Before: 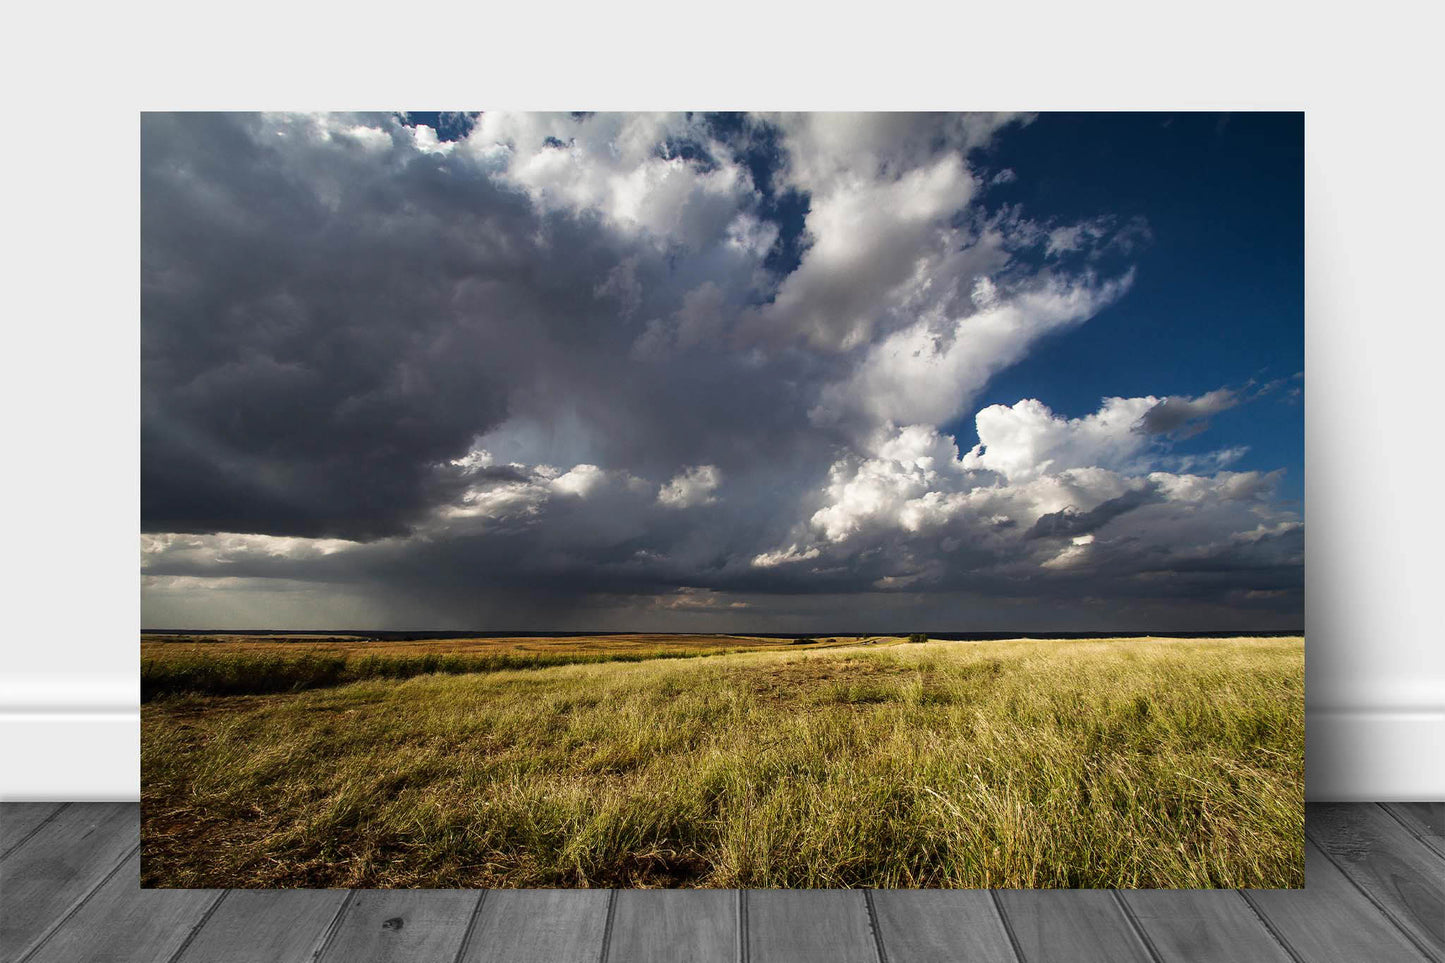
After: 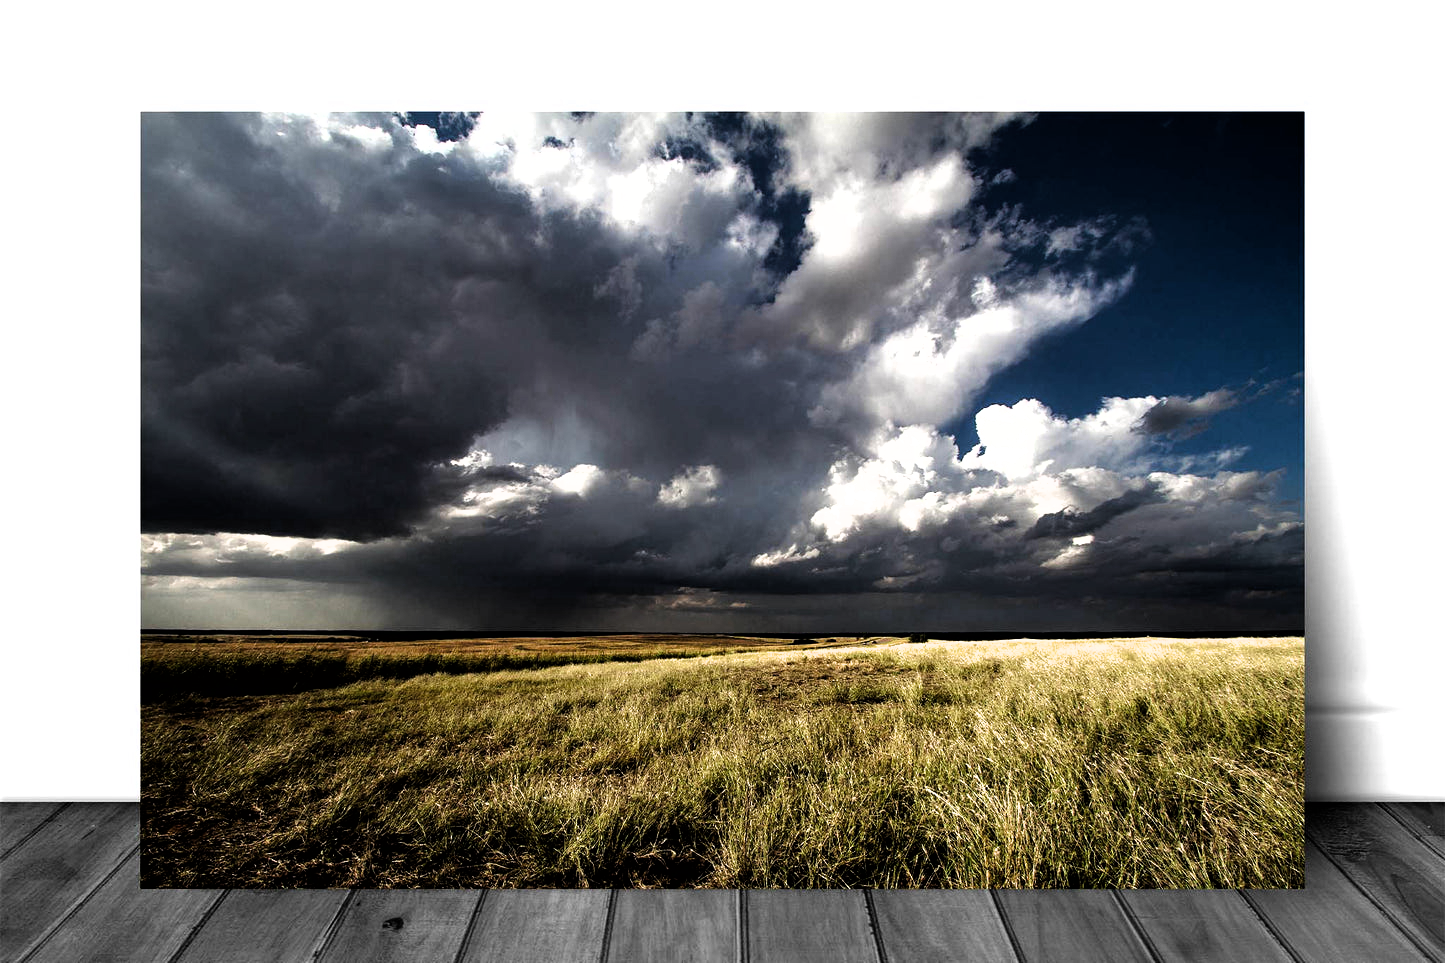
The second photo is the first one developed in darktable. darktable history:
filmic rgb: black relative exposure -8.29 EV, white relative exposure 2.23 EV, hardness 7.14, latitude 85.45%, contrast 1.68, highlights saturation mix -3.44%, shadows ↔ highlights balance -2.45%
